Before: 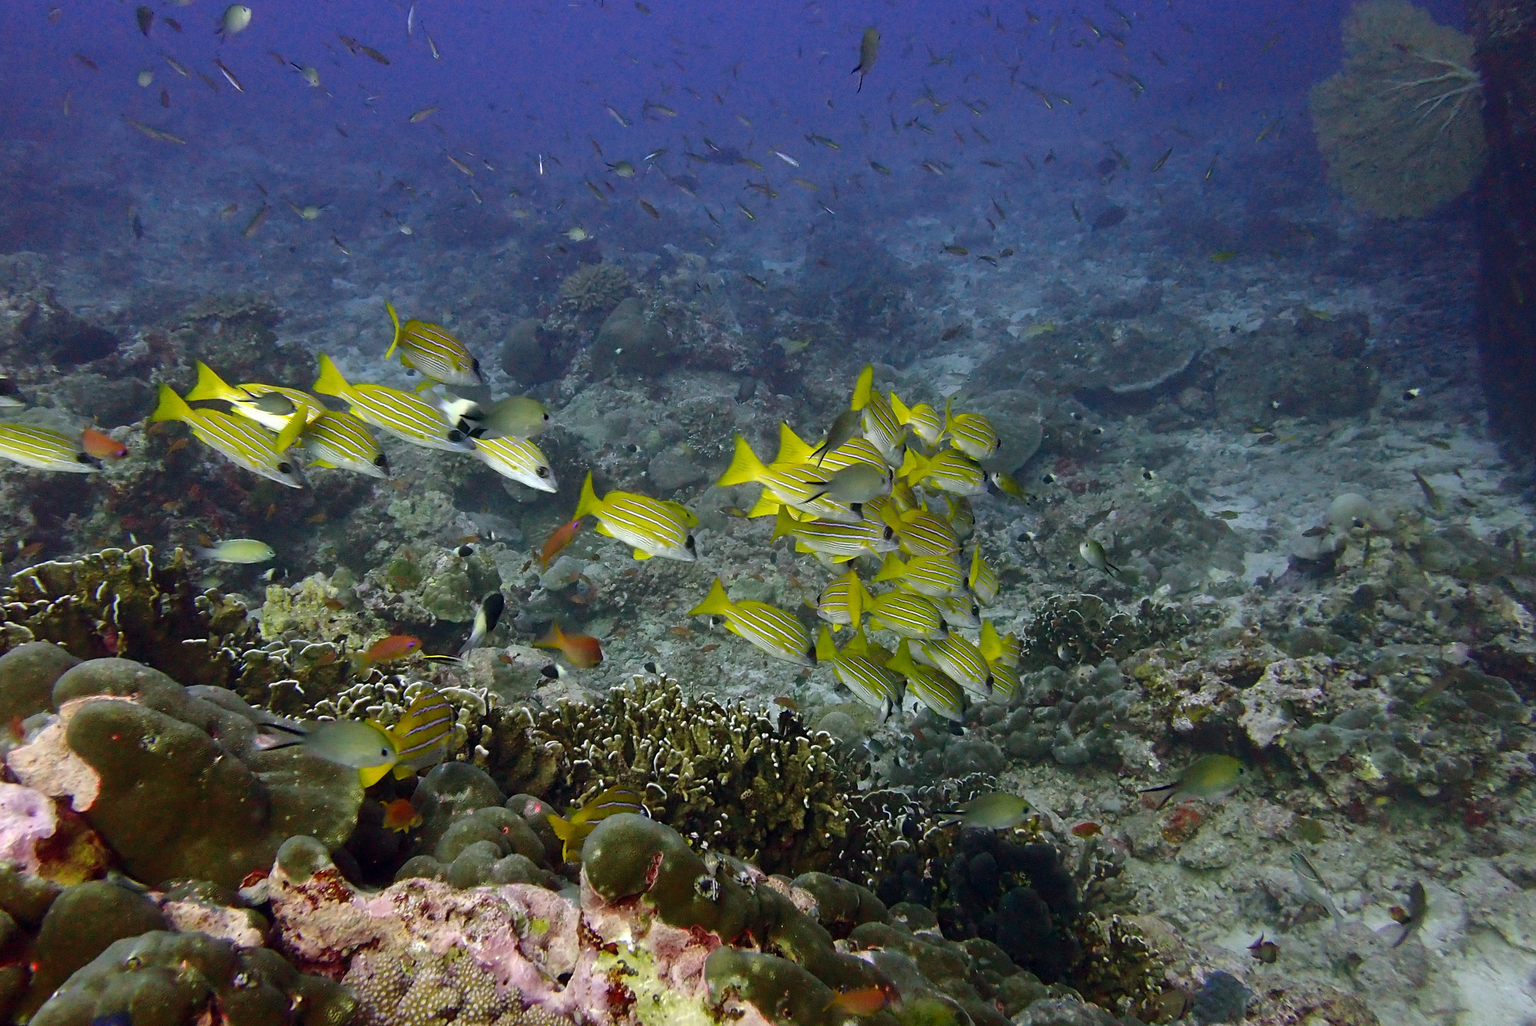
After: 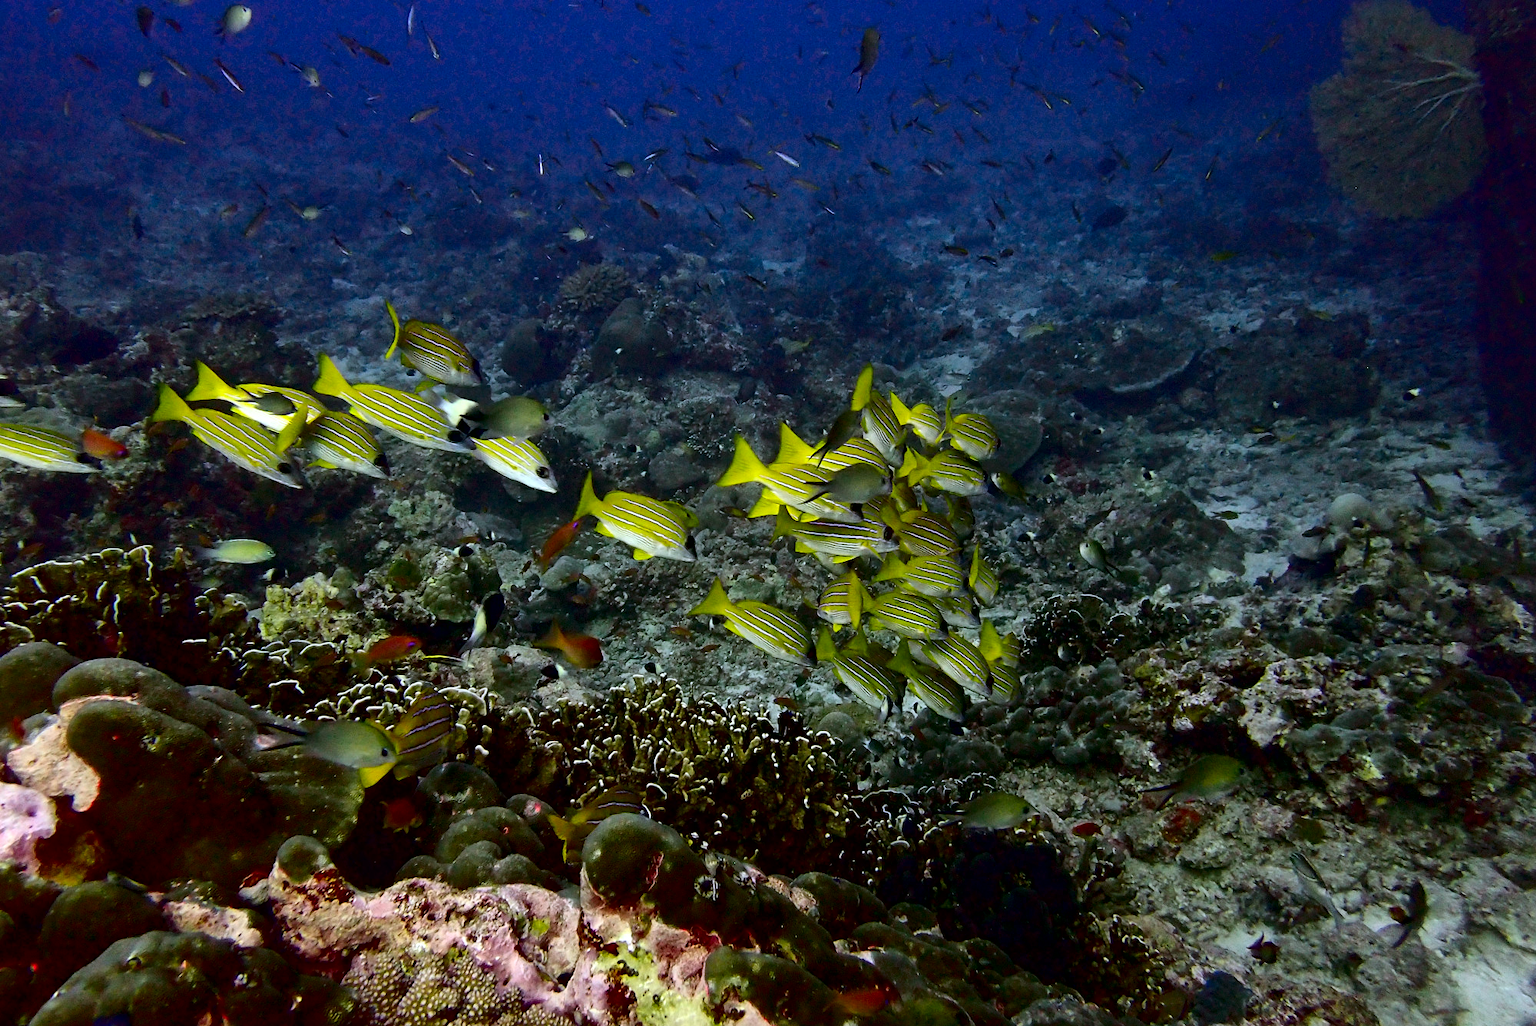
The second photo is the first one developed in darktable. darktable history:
local contrast: mode bilateral grid, contrast 20, coarseness 50, detail 143%, midtone range 0.2
color correction: highlights a* -2.85, highlights b* -2.1, shadows a* 2.23, shadows b* 2.98
contrast brightness saturation: contrast 0.217, brightness -0.185, saturation 0.238
